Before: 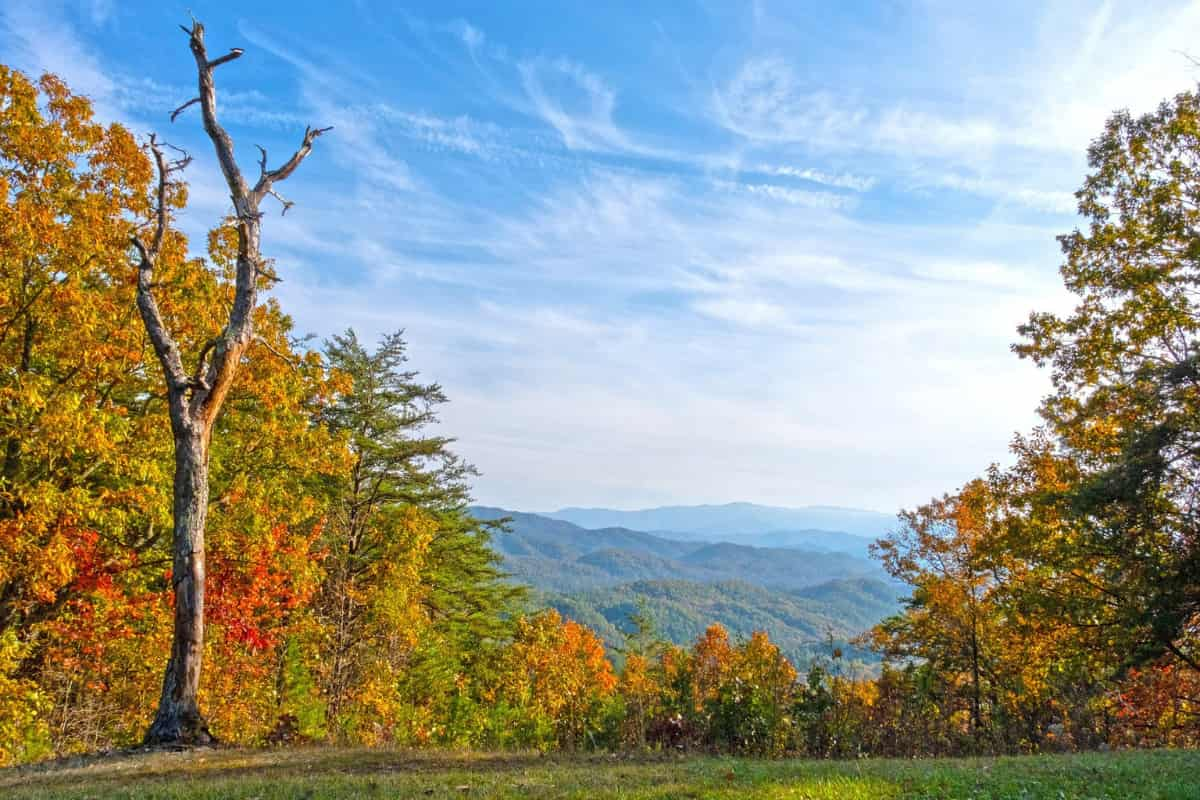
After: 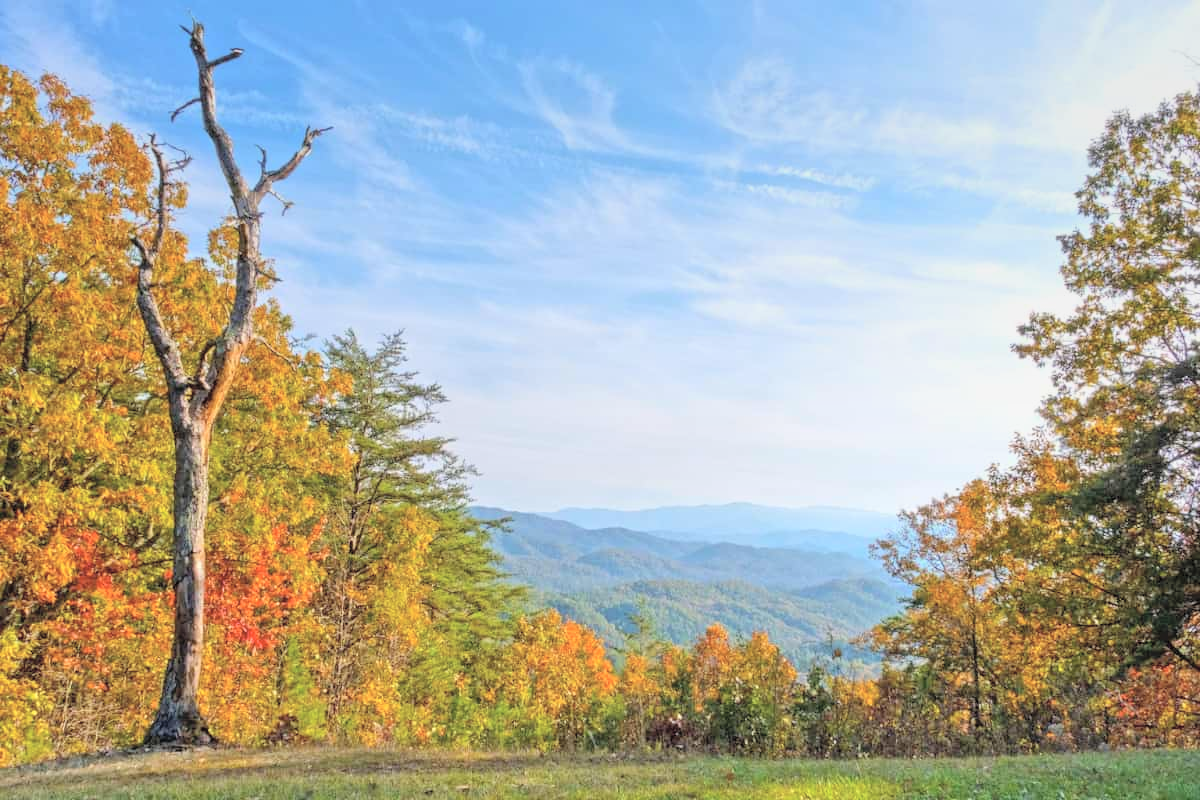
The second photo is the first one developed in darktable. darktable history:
graduated density: rotation -0.352°, offset 57.64
global tonemap: drago (0.7, 100)
